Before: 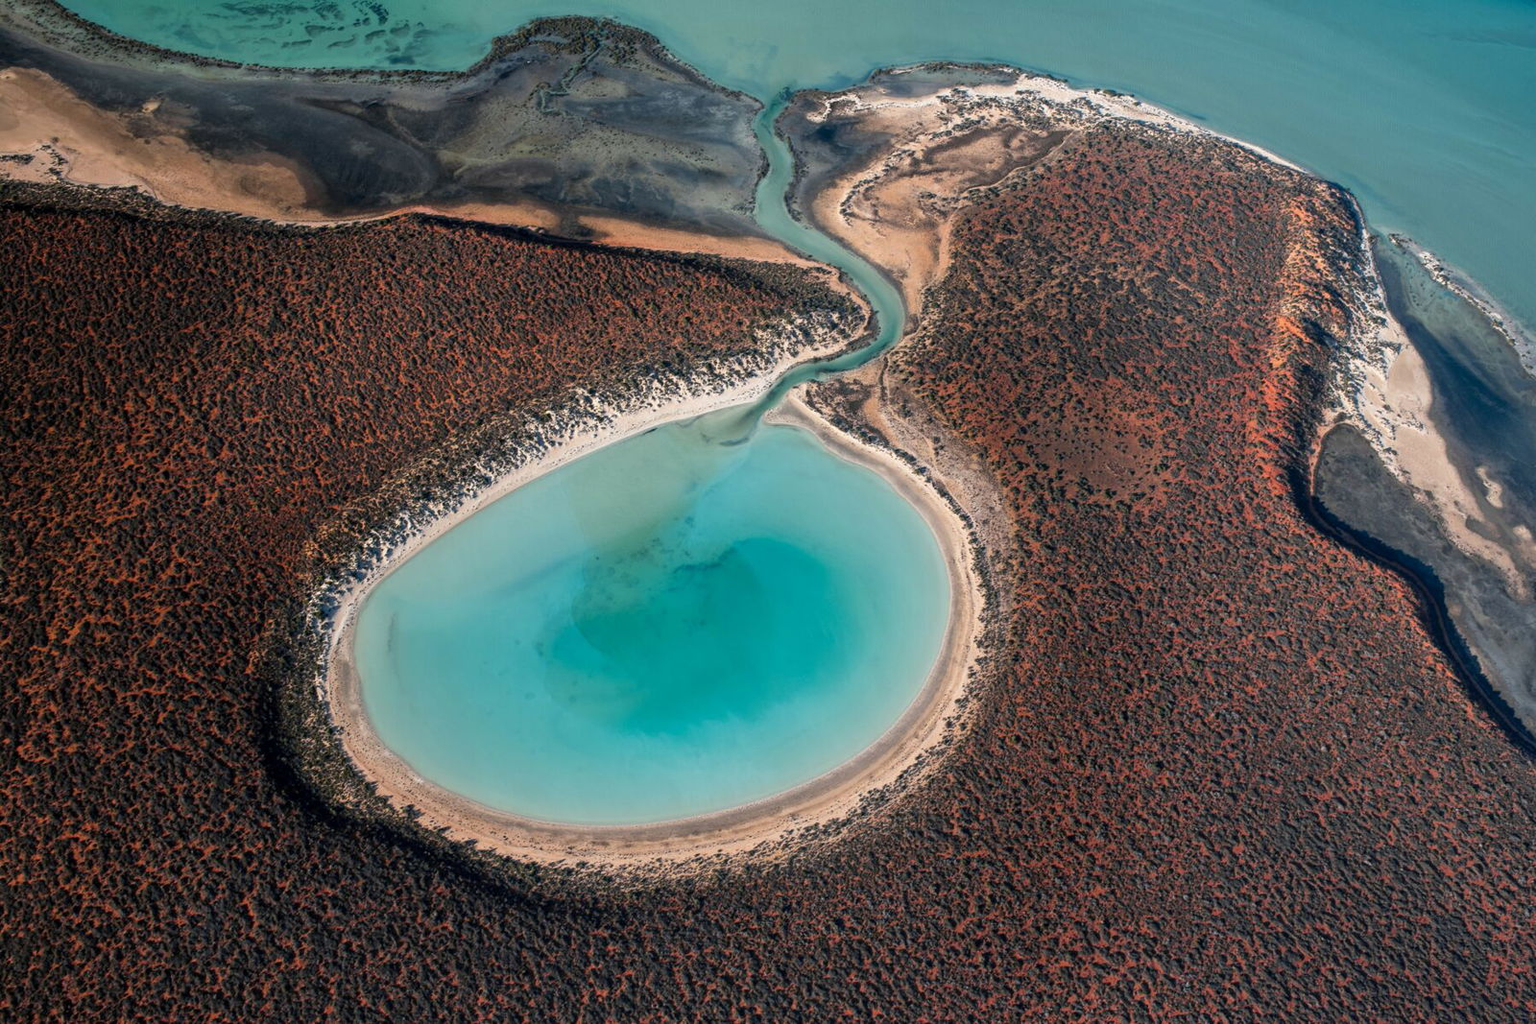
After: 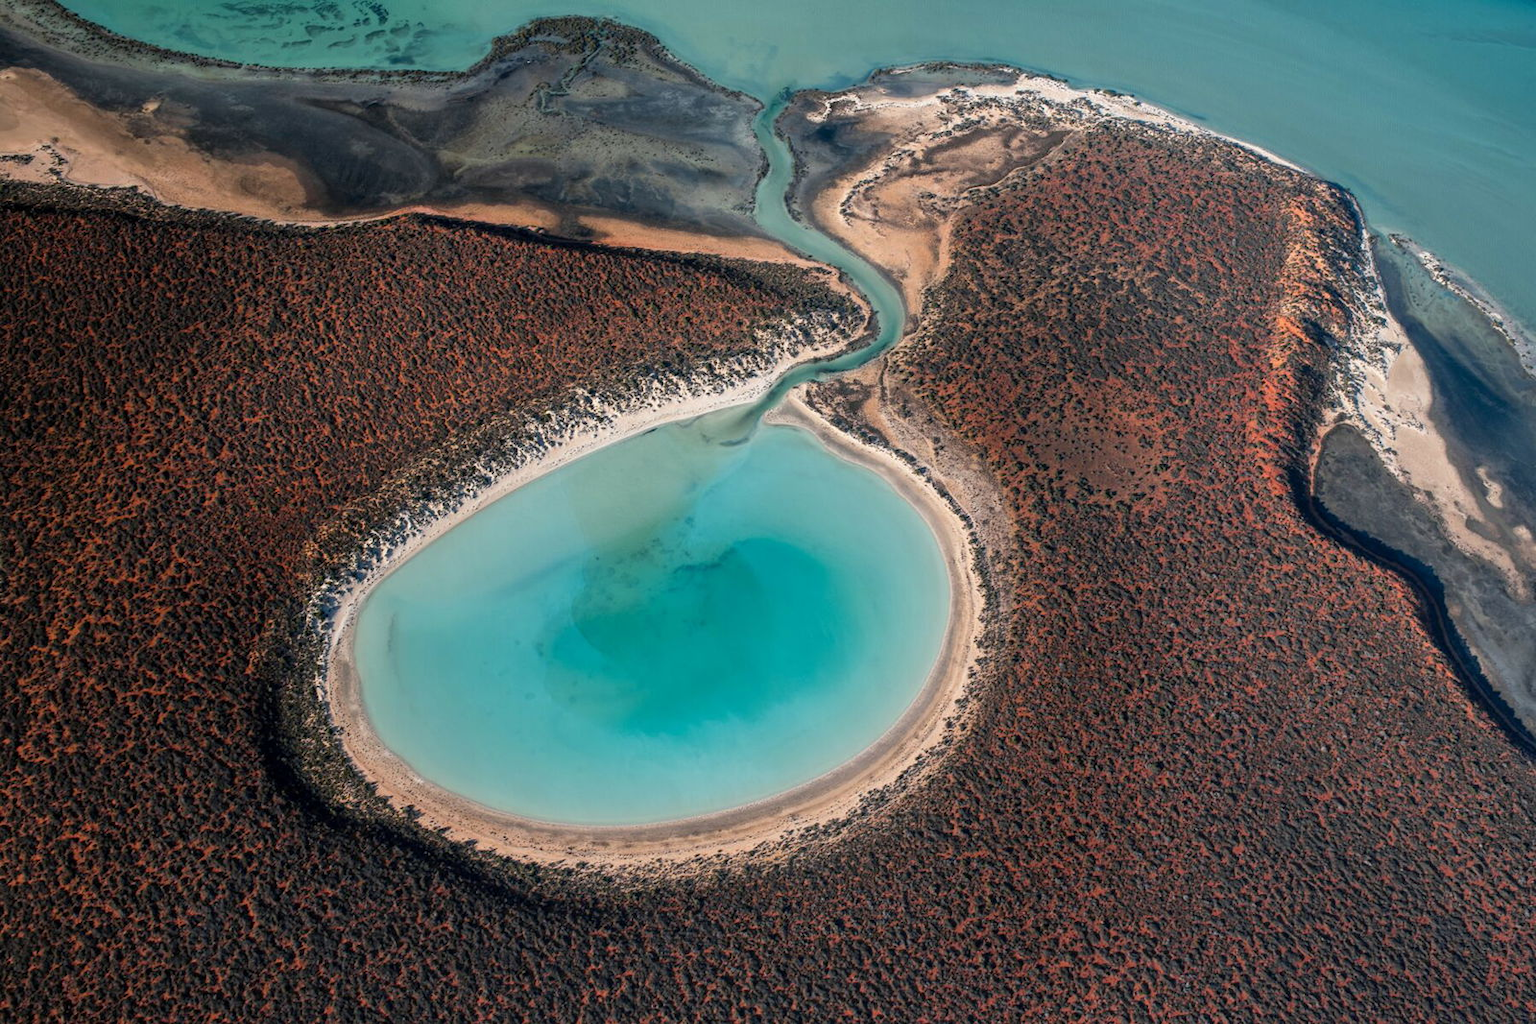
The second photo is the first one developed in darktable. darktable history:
shadows and highlights: radius 331.8, shadows 54.63, highlights -99.02, compress 94.26%, soften with gaussian
